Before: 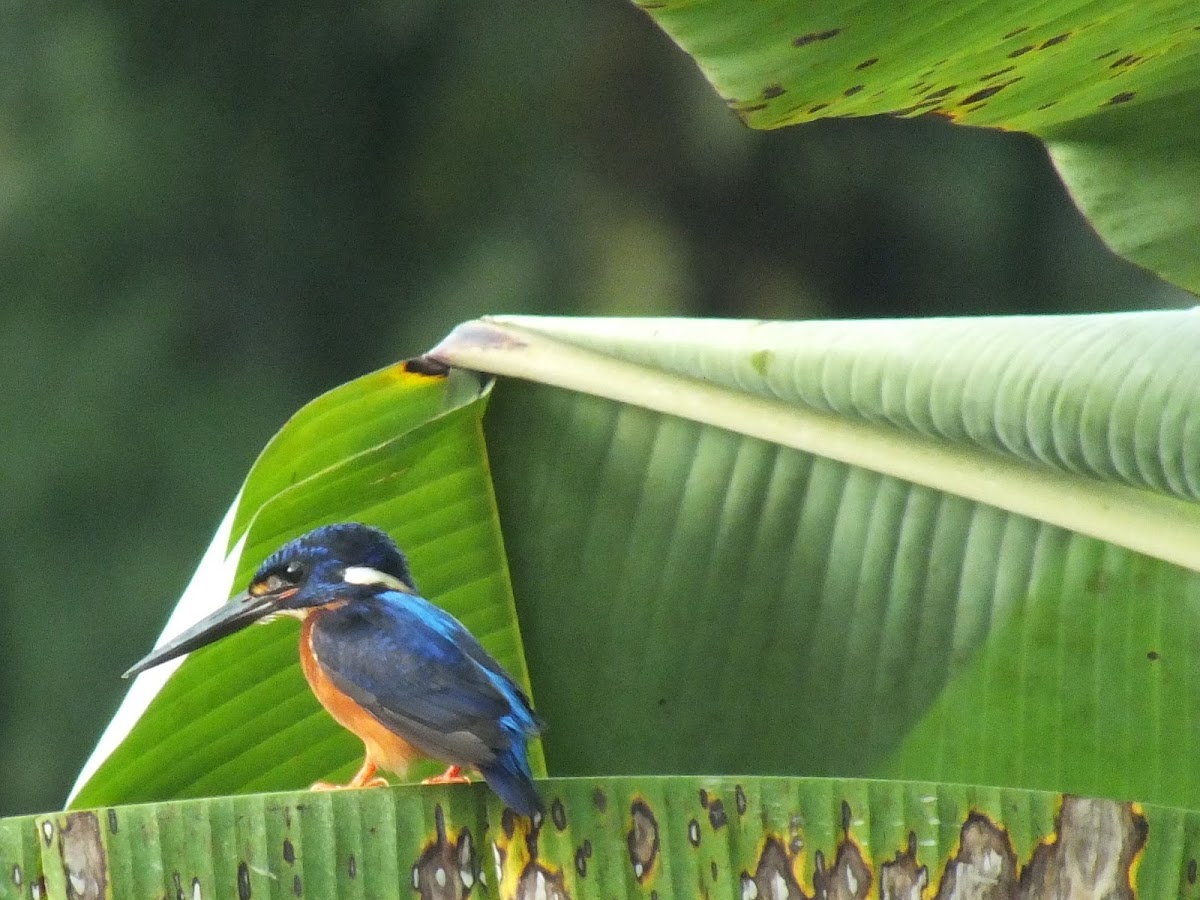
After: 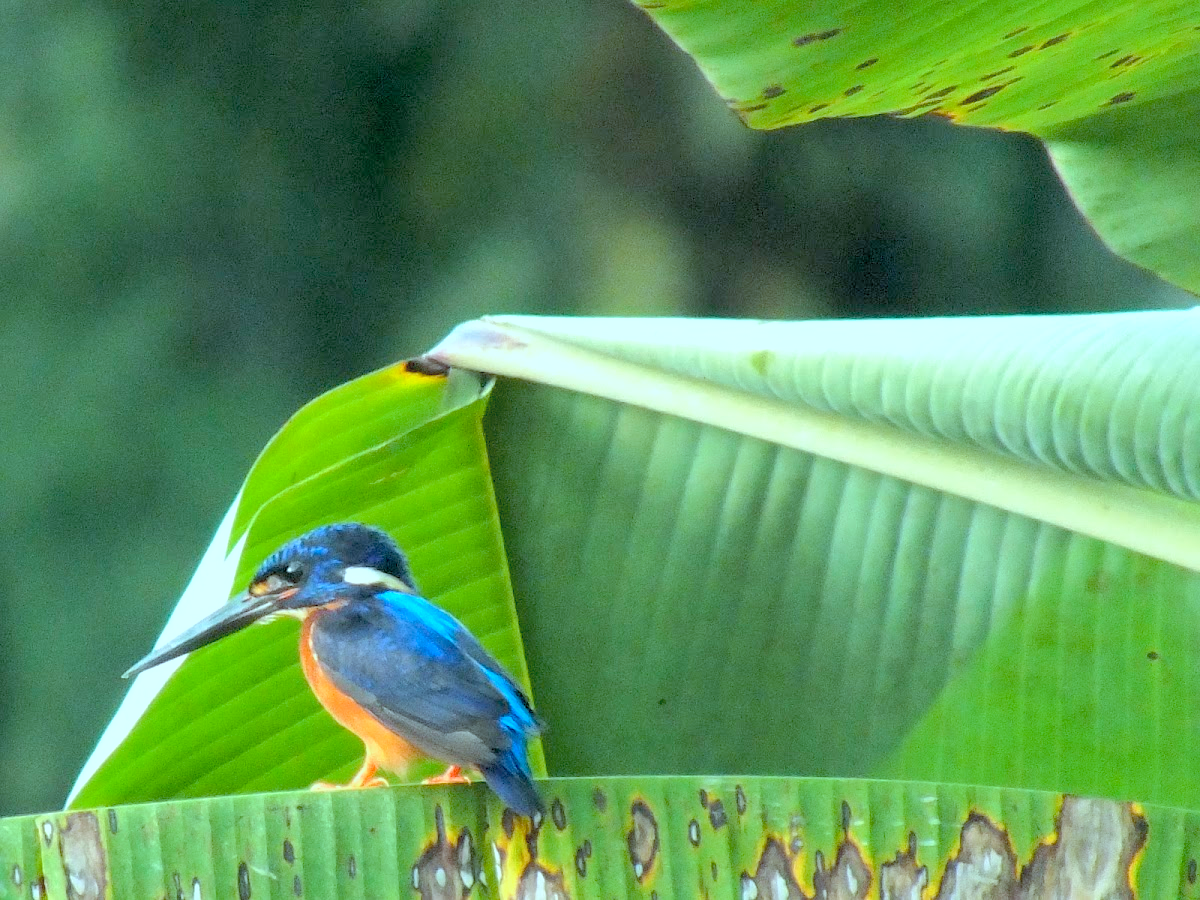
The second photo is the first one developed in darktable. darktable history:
color balance rgb: perceptual saturation grading › global saturation 4.605%, perceptual brilliance grading › mid-tones 10.729%, perceptual brilliance grading › shadows 15.814%, global vibrance 20%
contrast brightness saturation: brightness 0.152
base curve: curves: ch0 [(0.017, 0) (0.425, 0.441) (0.844, 0.933) (1, 1)], preserve colors none
color correction: highlights a* -11.53, highlights b* -15.24
